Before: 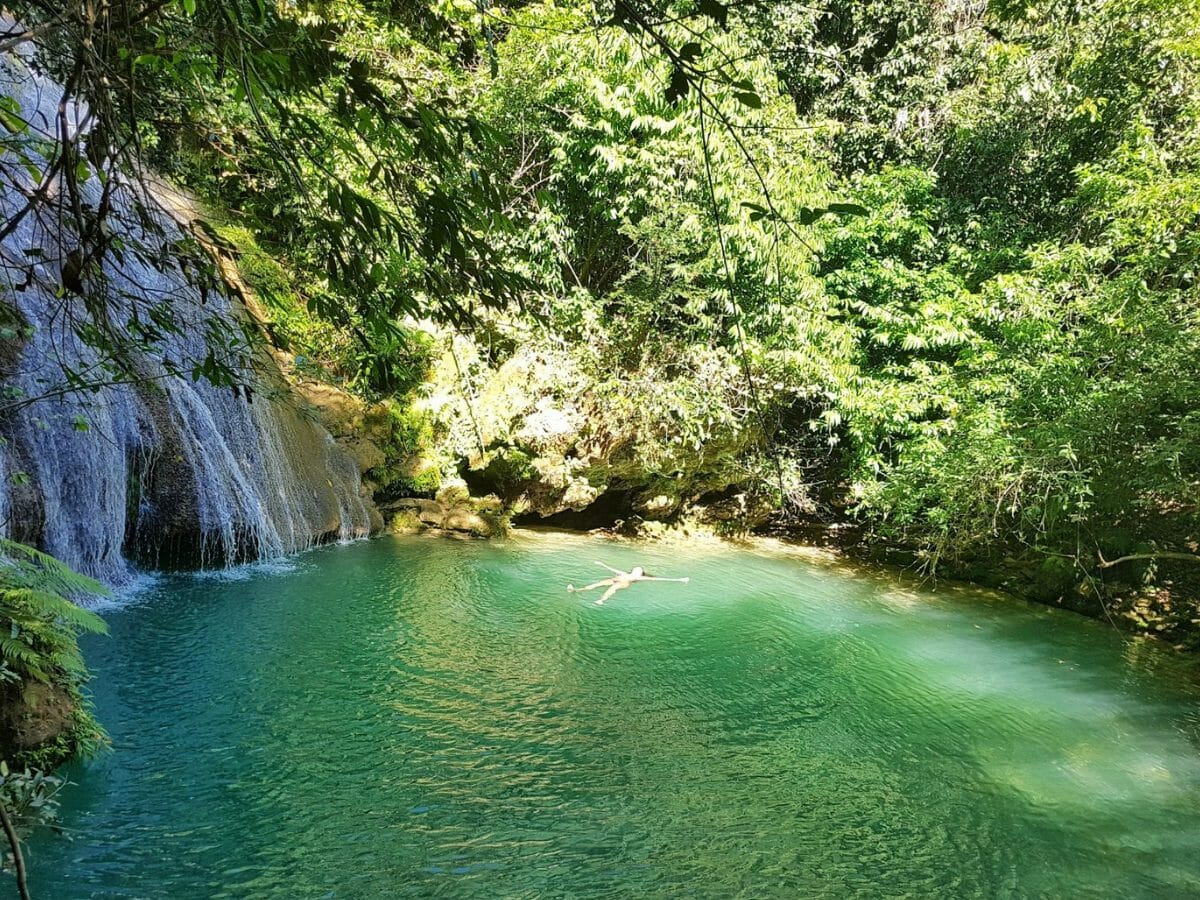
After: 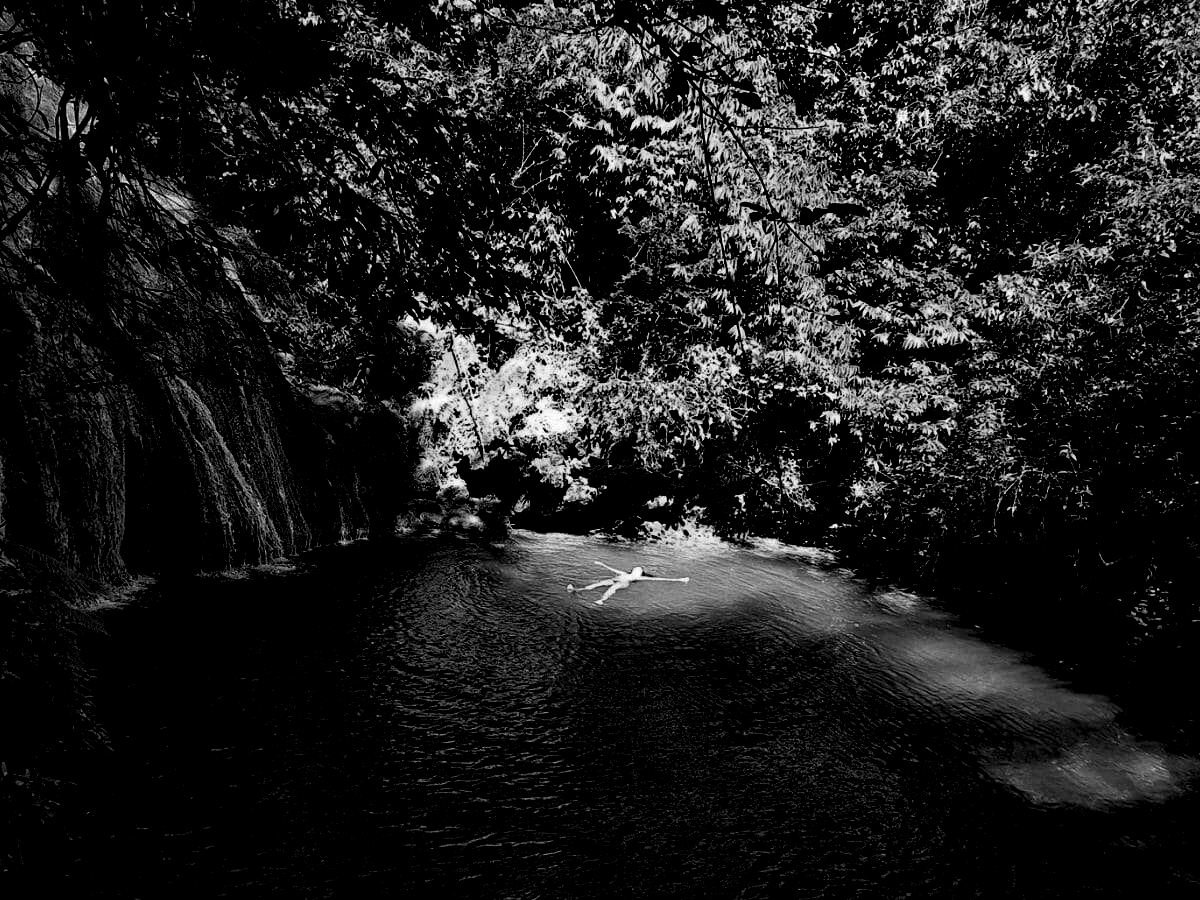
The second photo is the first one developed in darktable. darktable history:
levels: levels [0.514, 0.759, 1]
color calibration: output gray [0.22, 0.42, 0.37, 0], x 0.37, y 0.382, temperature 4311.6 K
